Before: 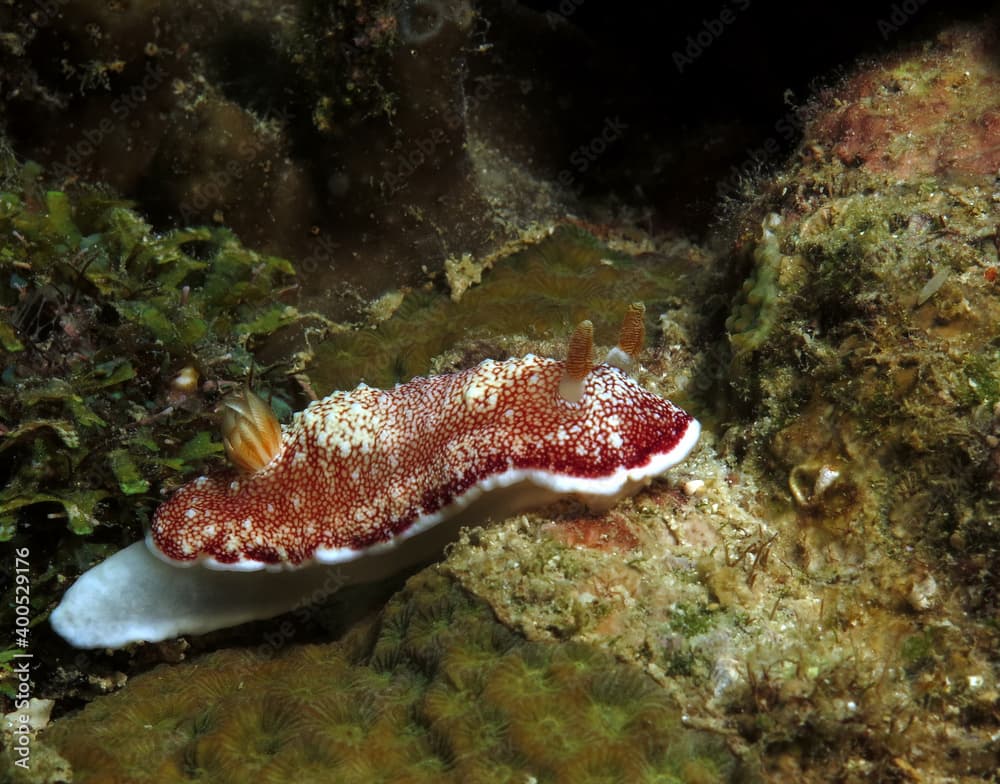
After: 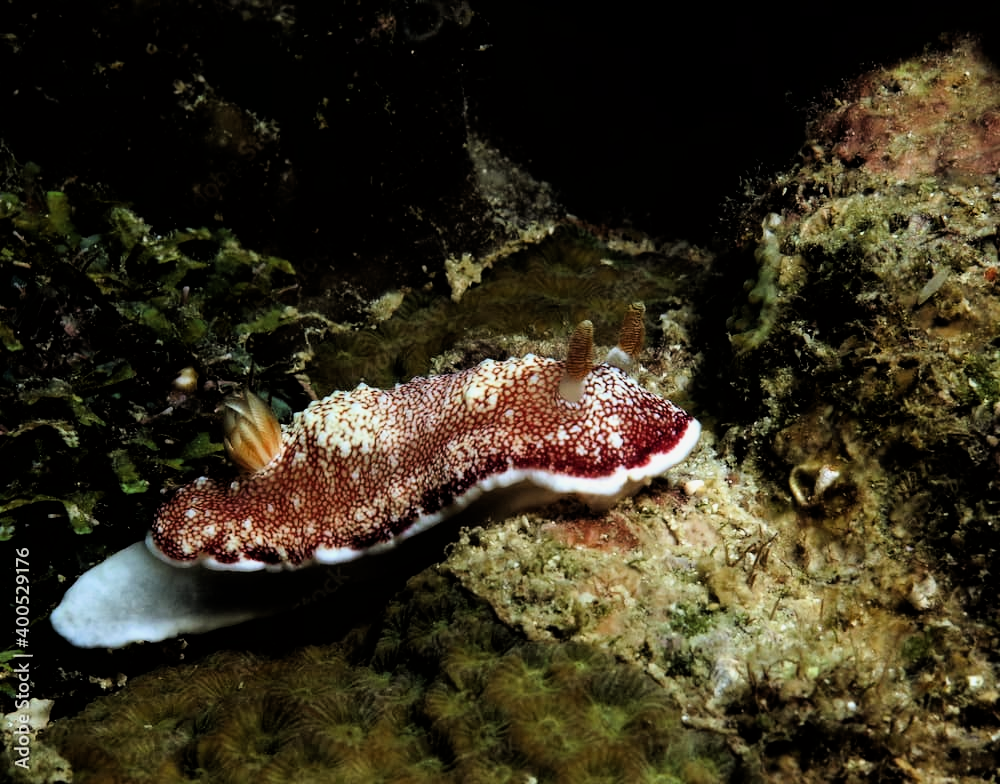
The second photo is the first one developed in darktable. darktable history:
filmic rgb: black relative exposure -3.96 EV, white relative exposure 2.99 EV, hardness 3, contrast 1.498
